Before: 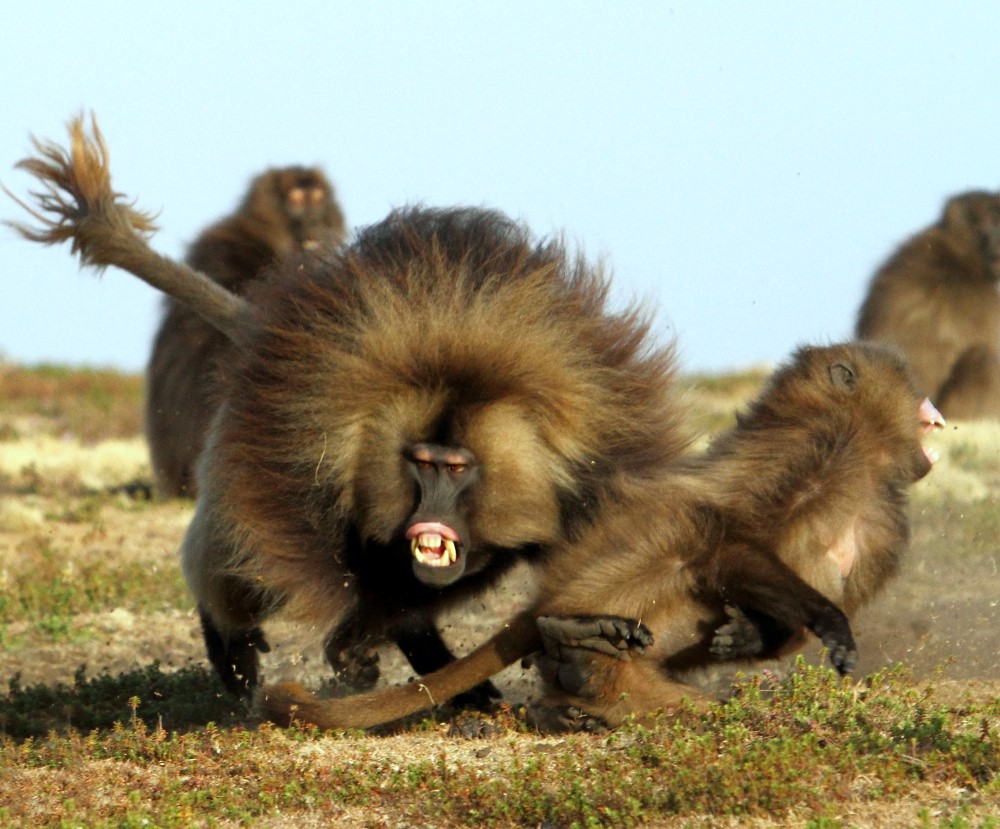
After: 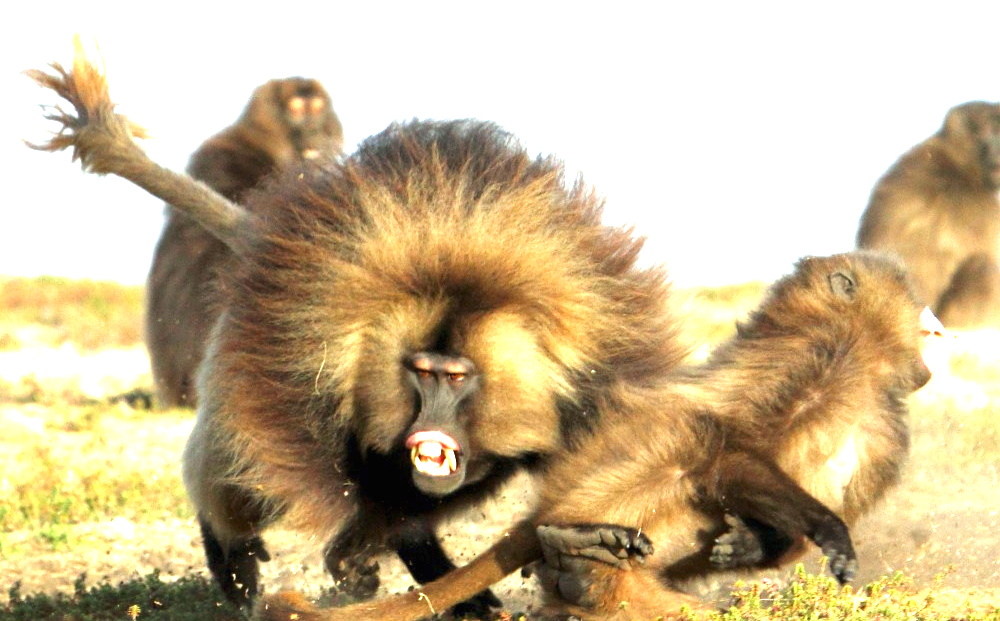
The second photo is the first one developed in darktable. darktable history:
exposure: black level correction 0, exposure 1.7 EV, compensate exposure bias true, compensate highlight preservation false
crop: top 11.038%, bottom 13.962%
